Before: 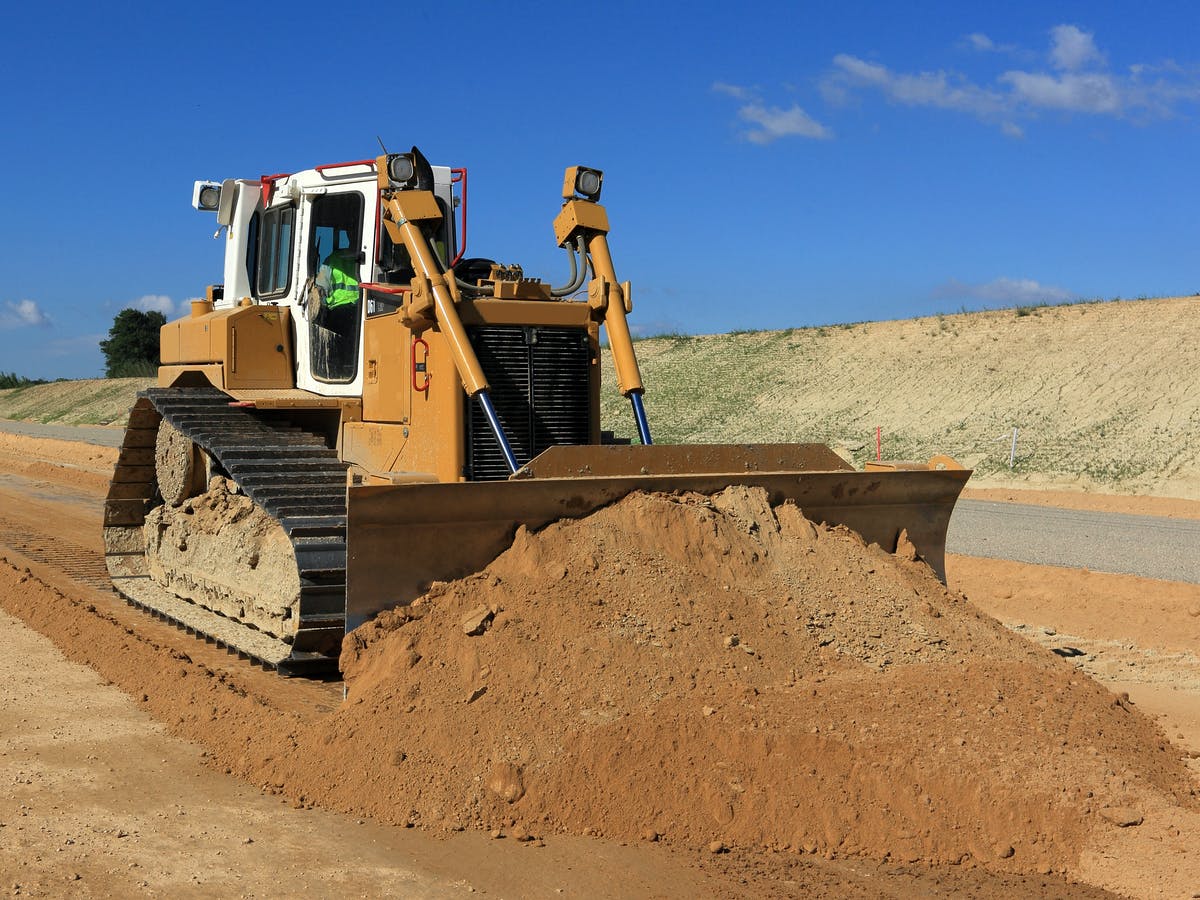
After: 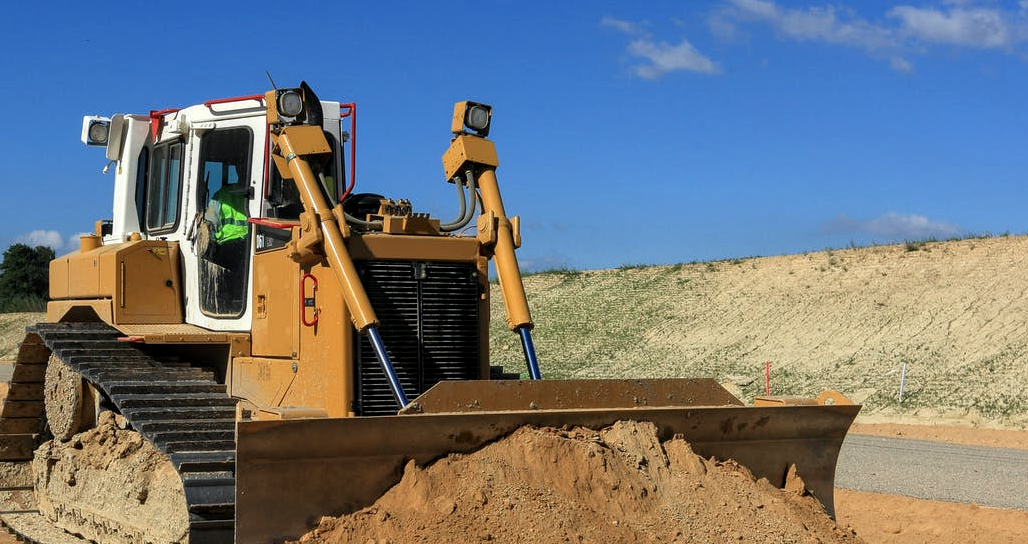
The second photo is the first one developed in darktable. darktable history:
local contrast: on, module defaults
crop and rotate: left 9.29%, top 7.331%, right 5.015%, bottom 32.206%
